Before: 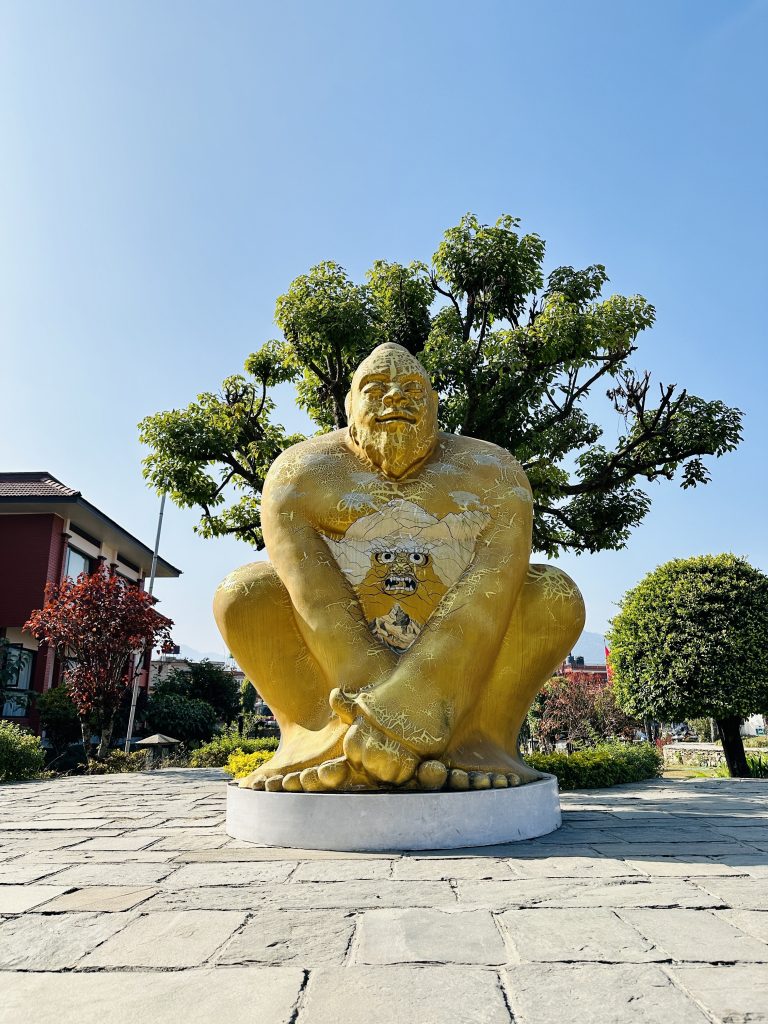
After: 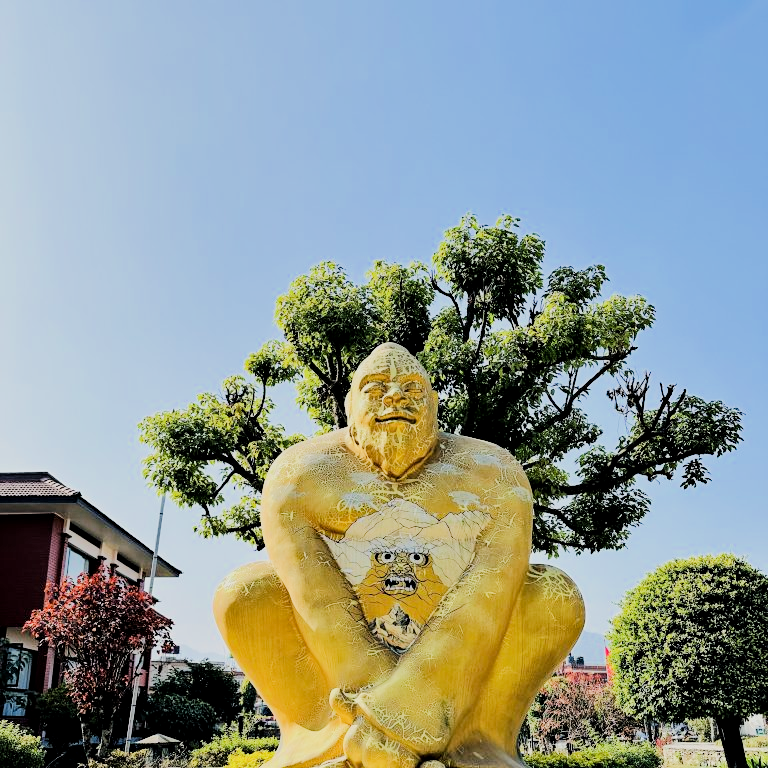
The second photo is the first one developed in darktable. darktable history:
crop: bottom 24.988%
haze removal: compatibility mode true, adaptive false
local contrast: highlights 103%, shadows 101%, detail 119%, midtone range 0.2
tone equalizer: -7 EV 0.148 EV, -6 EV 0.595 EV, -5 EV 1.12 EV, -4 EV 1.35 EV, -3 EV 1.17 EV, -2 EV 0.6 EV, -1 EV 0.16 EV, edges refinement/feathering 500, mask exposure compensation -1.57 EV, preserve details no
filmic rgb: black relative exposure -8 EV, white relative exposure 4 EV, threshold 5.95 EV, hardness 4.17, enable highlight reconstruction true
